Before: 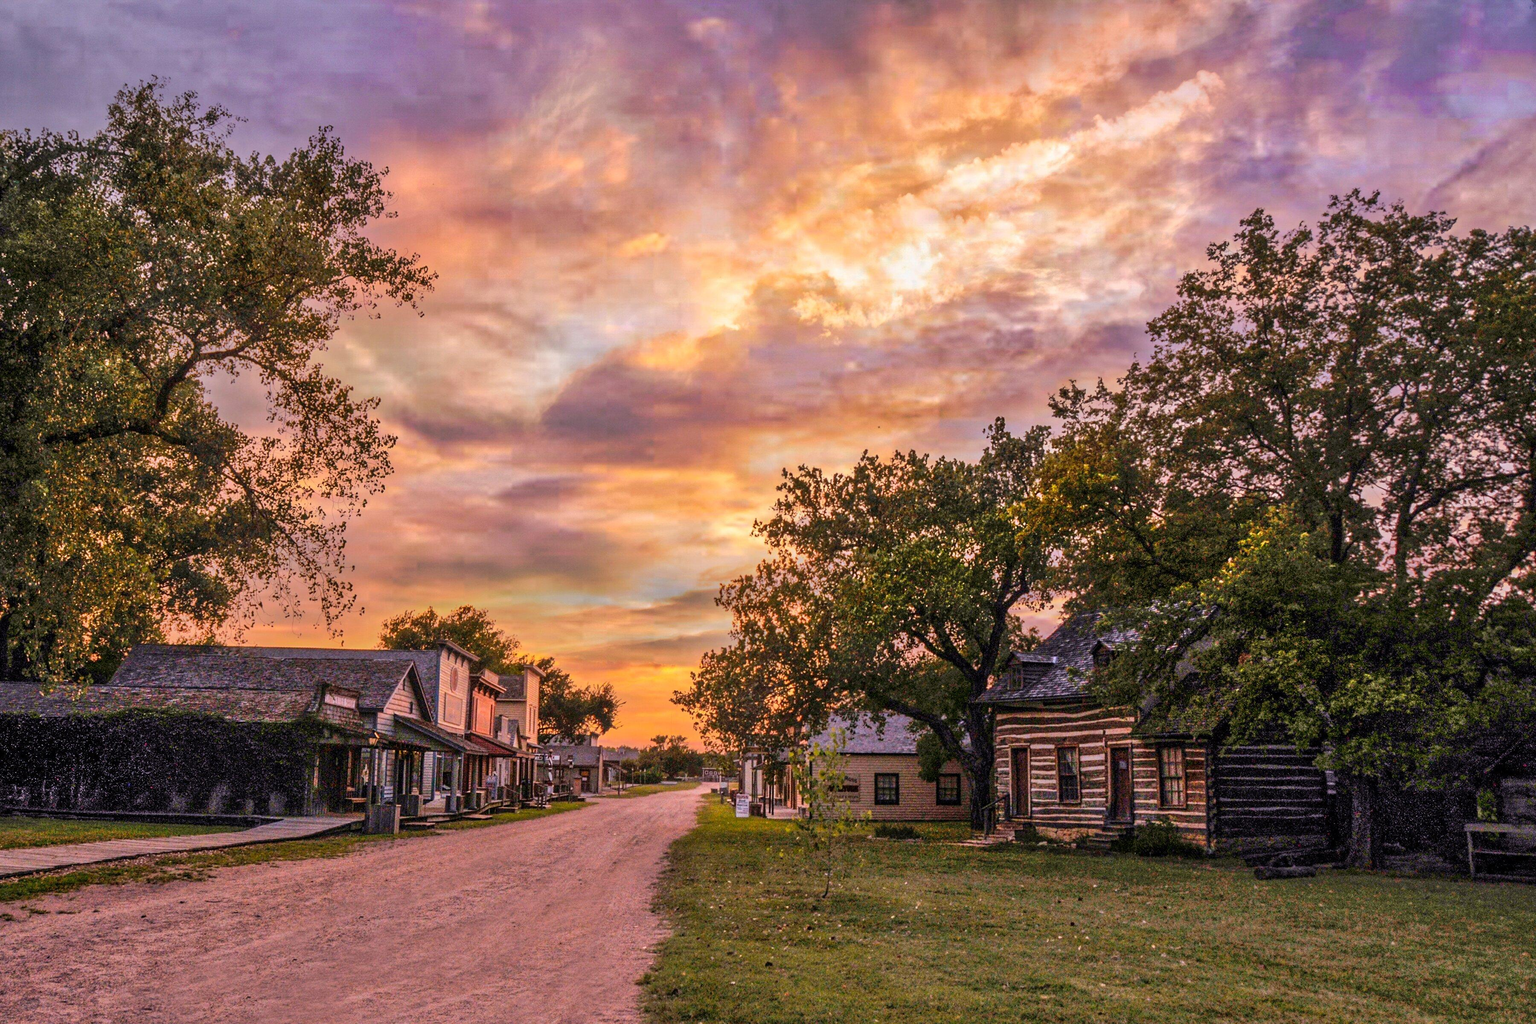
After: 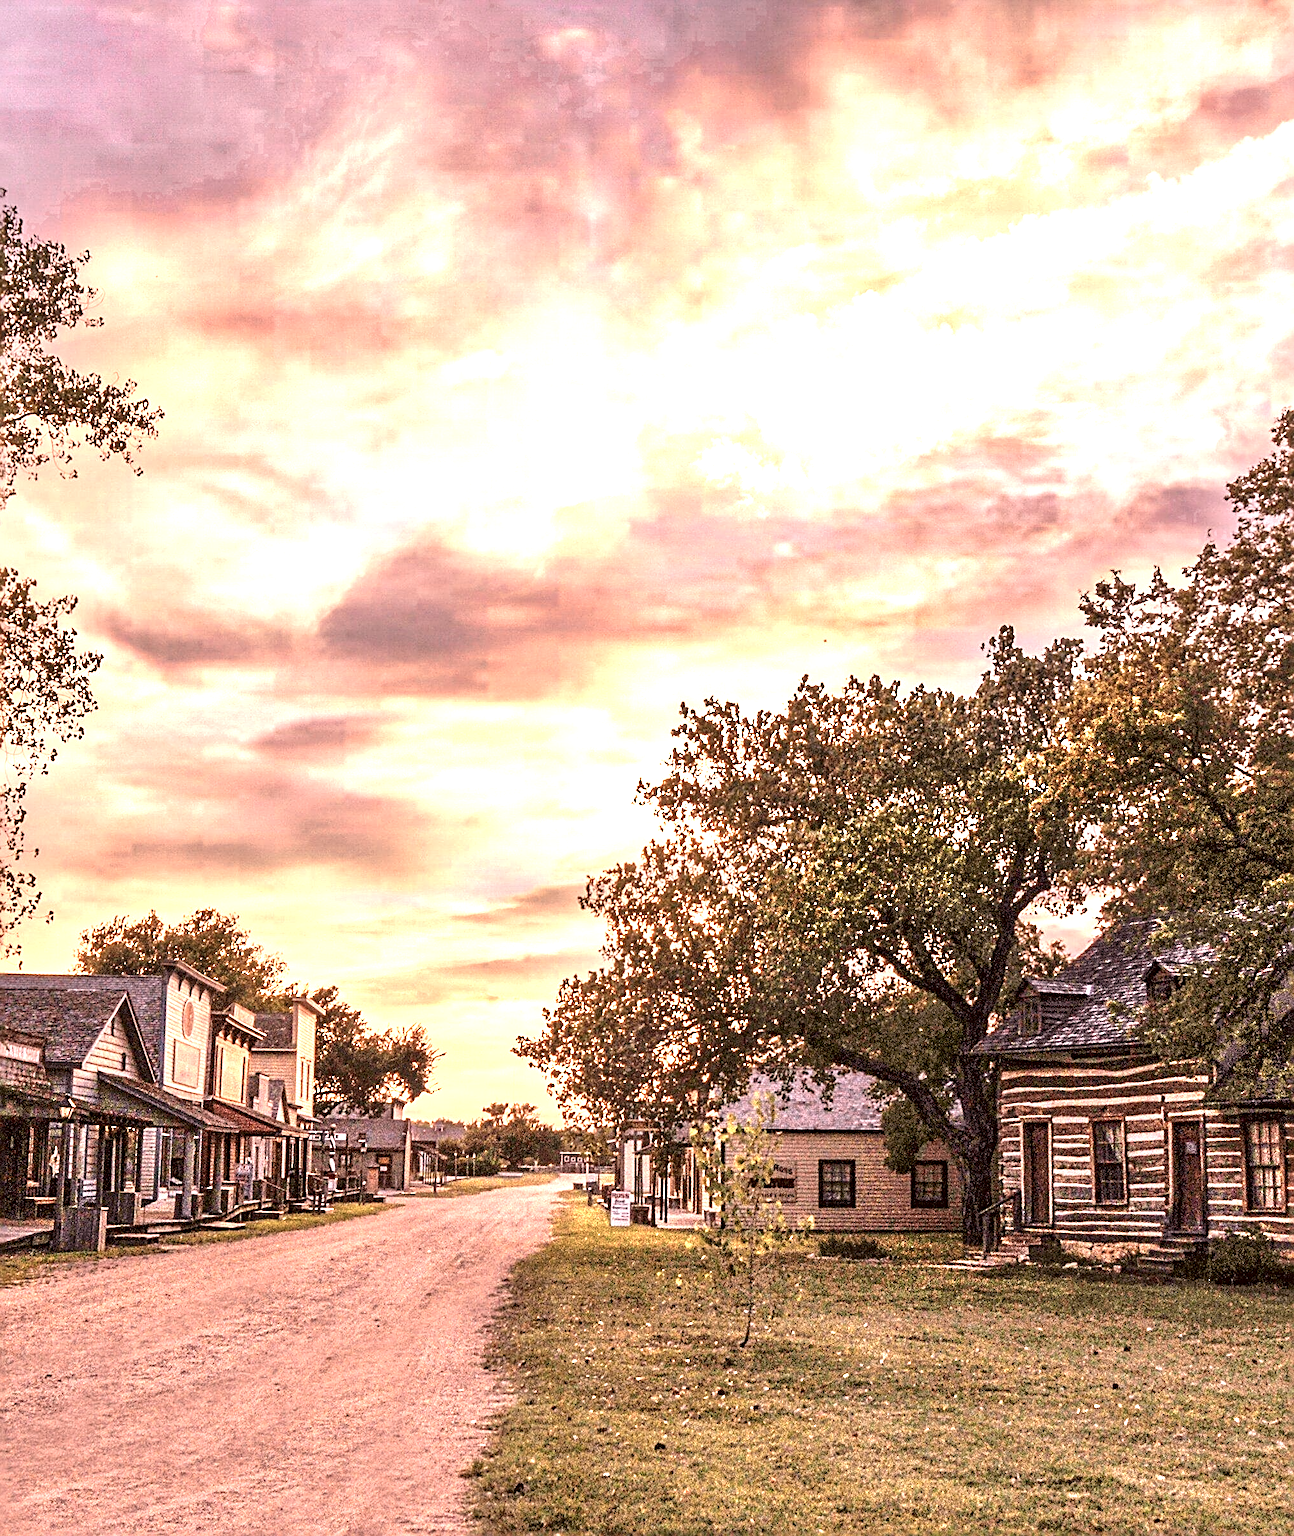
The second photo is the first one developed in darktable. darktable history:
crop: left 21.443%, right 22.39%
exposure: black level correction 0, exposure 0.889 EV, compensate exposure bias true, compensate highlight preservation false
color zones: curves: ch0 [(0.018, 0.548) (0.224, 0.64) (0.425, 0.447) (0.675, 0.575) (0.732, 0.579)]; ch1 [(0.066, 0.487) (0.25, 0.5) (0.404, 0.43) (0.75, 0.421) (0.956, 0.421)]; ch2 [(0.044, 0.561) (0.215, 0.465) (0.399, 0.544) (0.465, 0.548) (0.614, 0.447) (0.724, 0.43) (0.882, 0.623) (0.956, 0.632)]
sharpen: radius 2.806, amount 0.708
color correction: highlights a* 10.17, highlights b* 9.66, shadows a* 9.19, shadows b* 8.22, saturation 0.774
